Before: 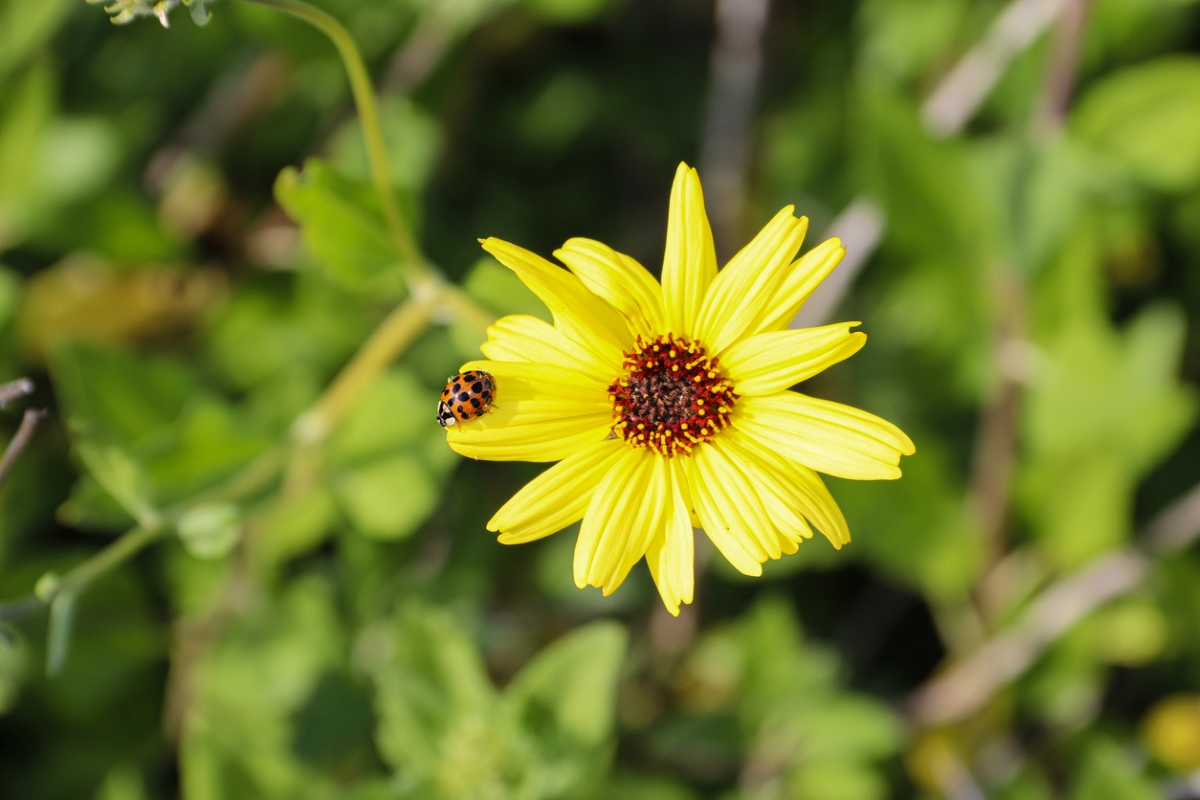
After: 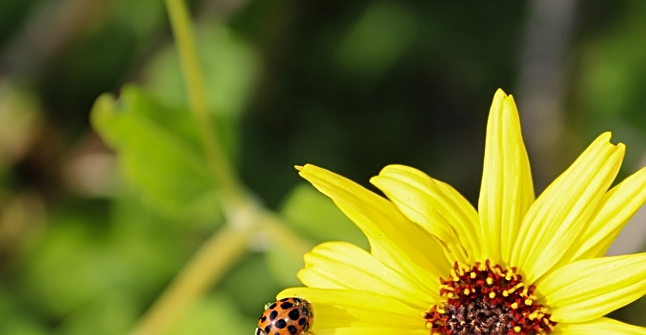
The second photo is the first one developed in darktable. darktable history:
sharpen: on, module defaults
crop: left 15.275%, top 9.237%, right 30.839%, bottom 48.765%
